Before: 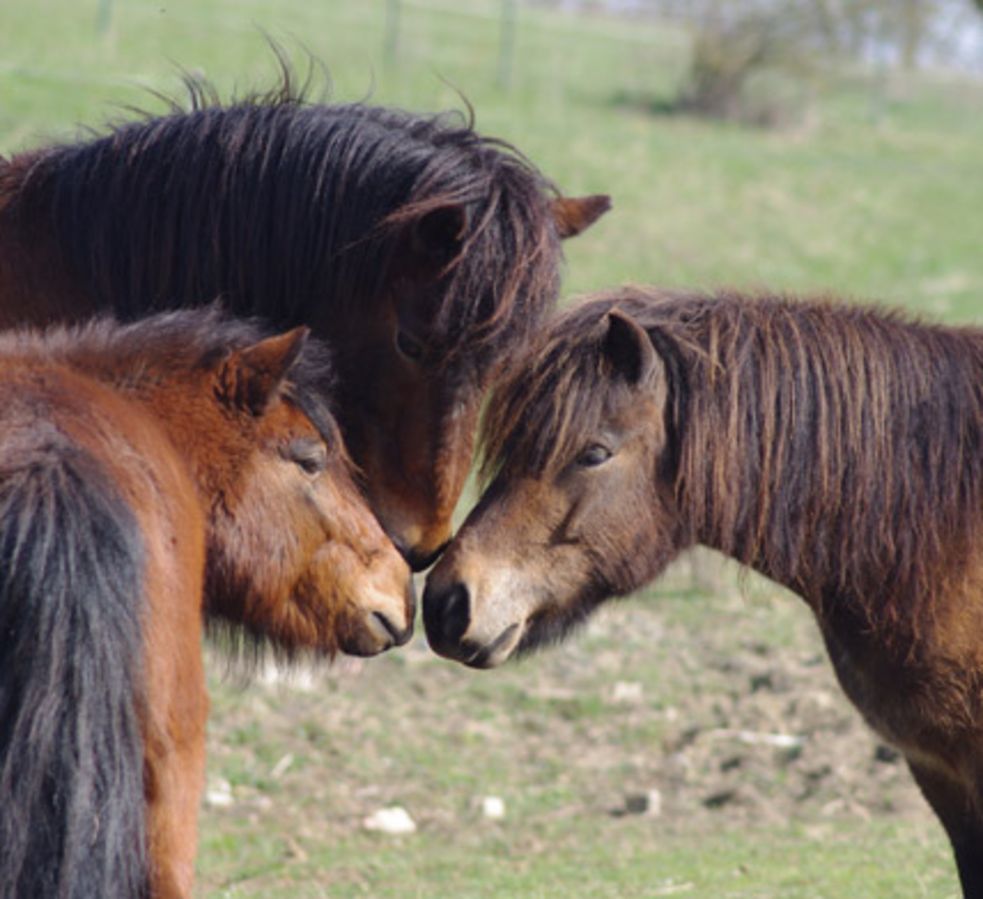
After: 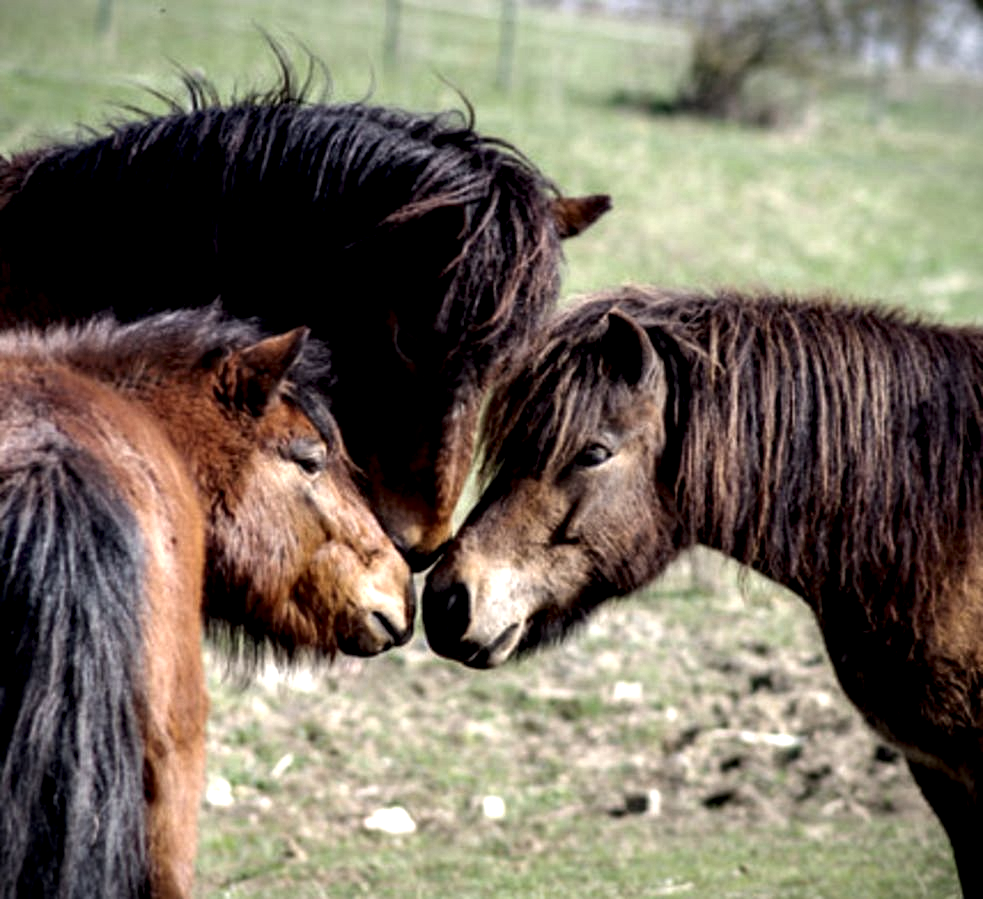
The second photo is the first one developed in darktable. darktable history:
local contrast: shadows 185%, detail 225%
vignetting: fall-off start 97.23%, saturation -0.024, center (-0.033, -0.042), width/height ratio 1.179, unbound false
